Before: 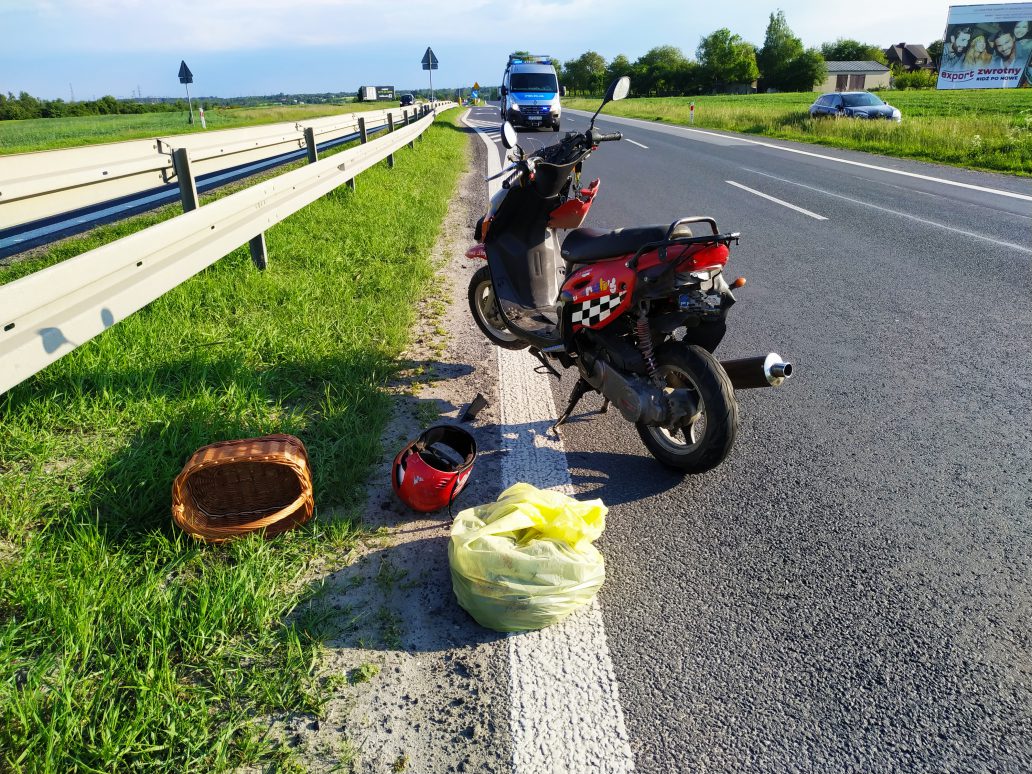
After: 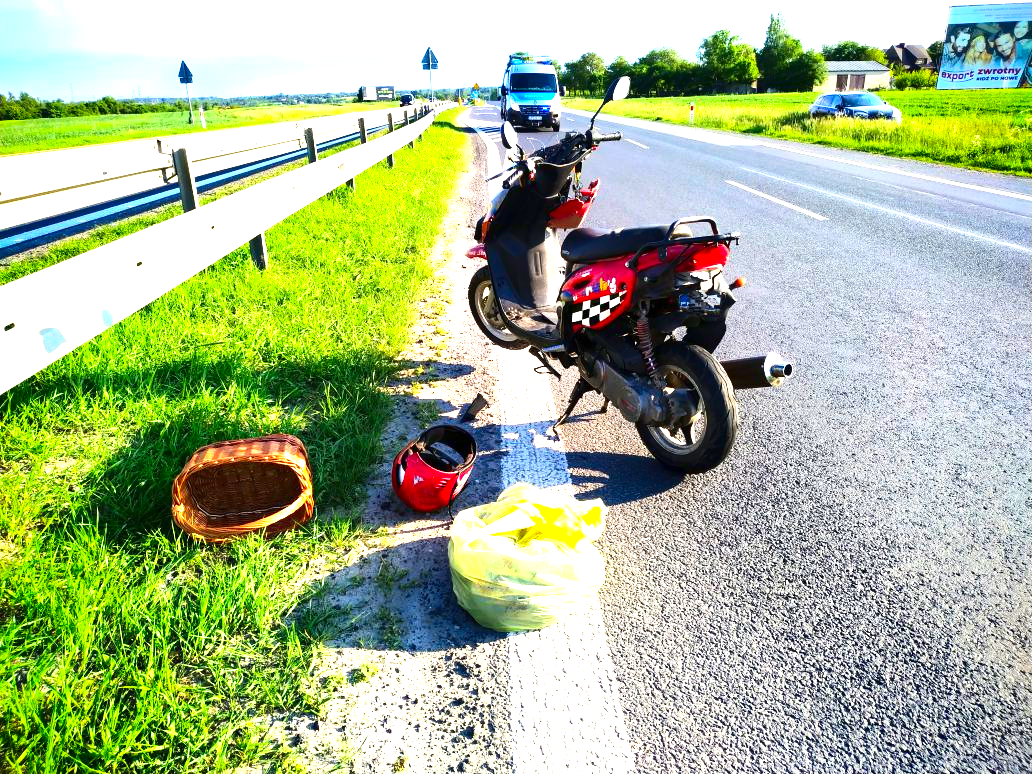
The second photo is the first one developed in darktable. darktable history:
contrast brightness saturation: contrast 0.19, brightness -0.11, saturation 0.214
vignetting: saturation 0.381
exposure: black level correction 0, exposure 1.742 EV, compensate exposure bias true, compensate highlight preservation false
